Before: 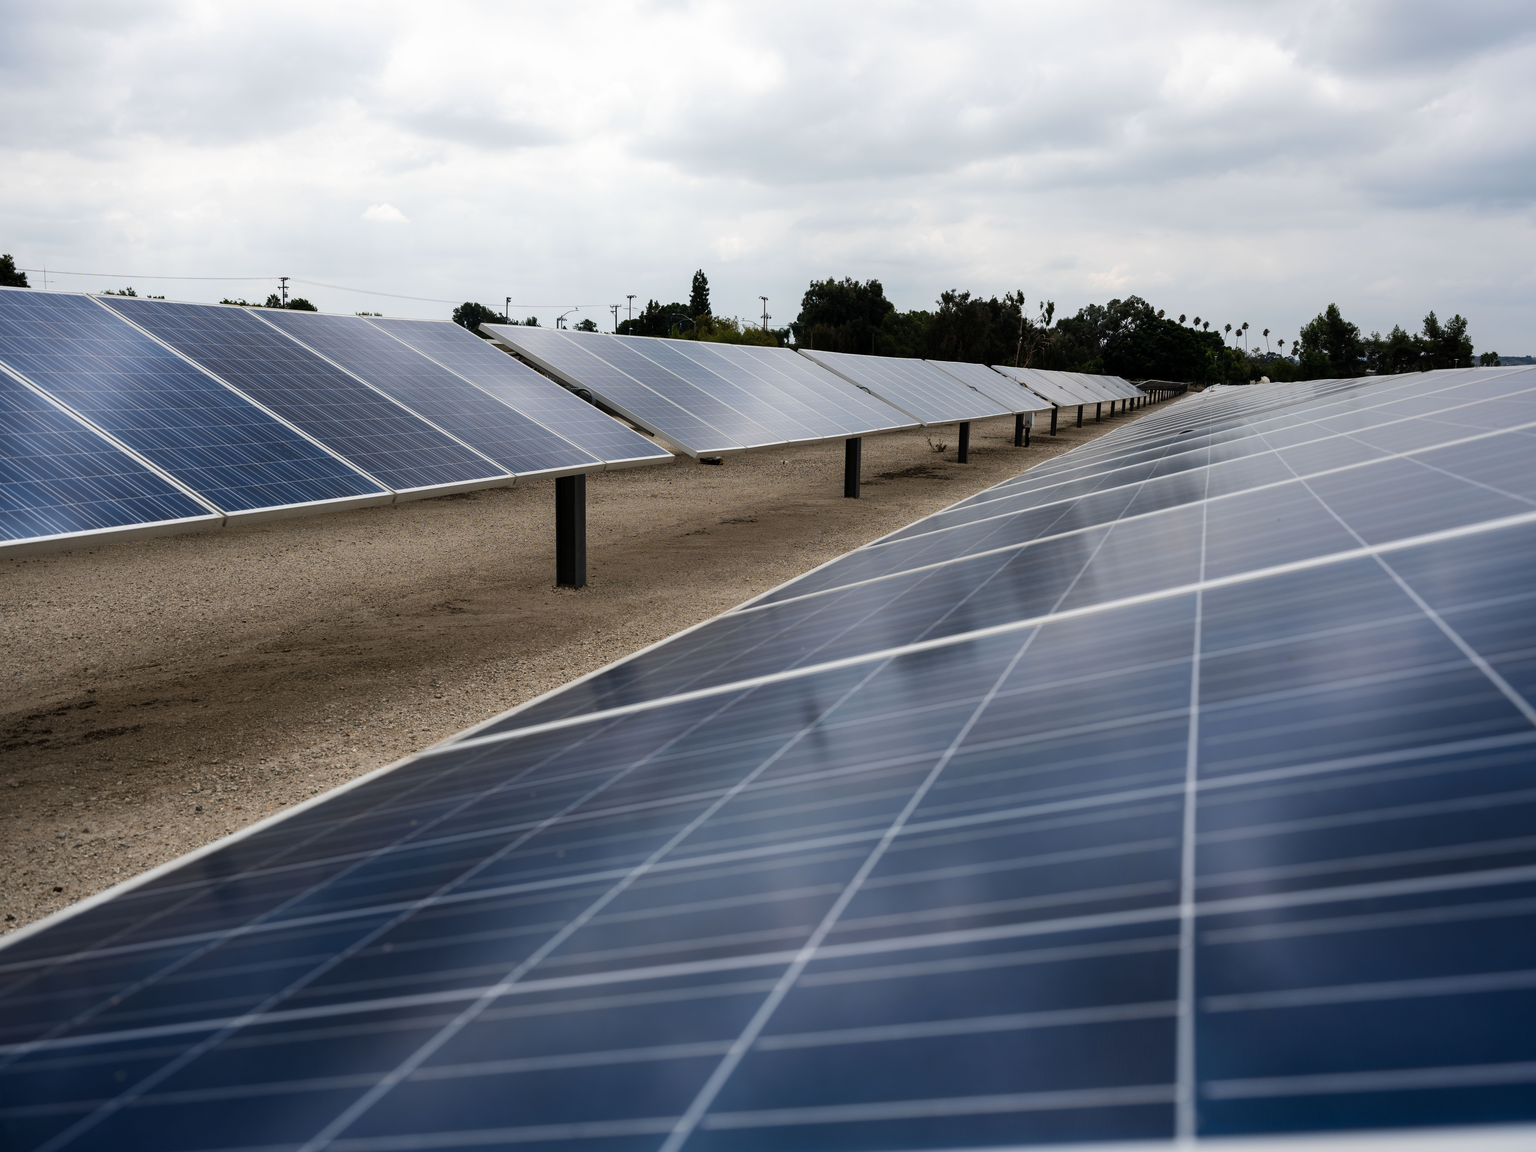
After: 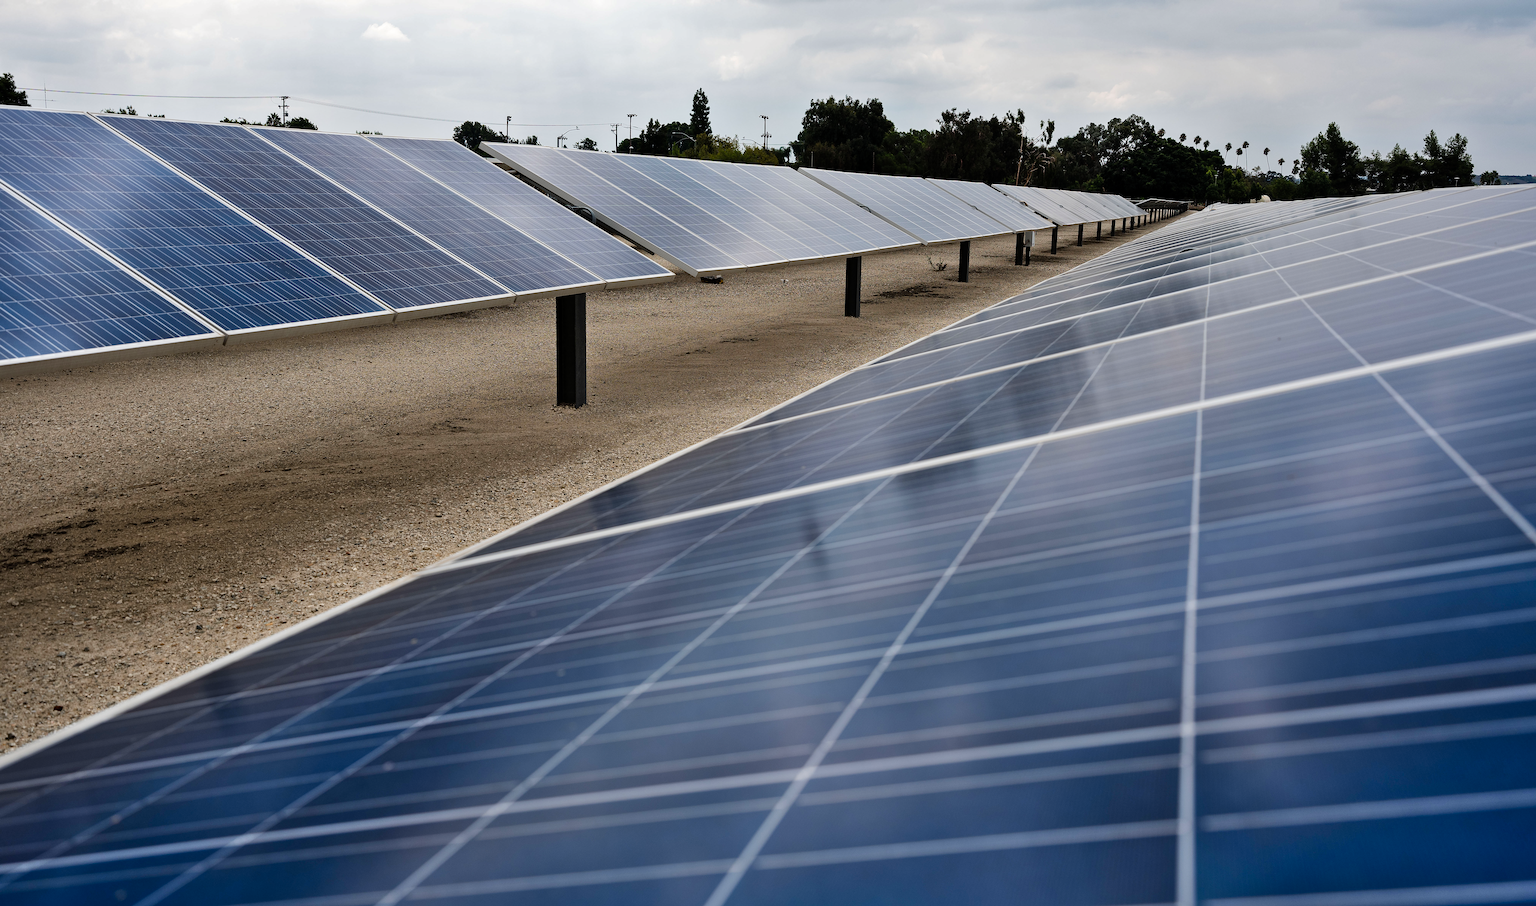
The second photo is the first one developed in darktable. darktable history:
white balance: emerald 1
shadows and highlights: low approximation 0.01, soften with gaussian
haze removal: compatibility mode true, adaptive false
crop and rotate: top 15.774%, bottom 5.506%
sharpen: on, module defaults
tone curve: curves: ch0 [(0, 0) (0.004, 0.002) (0.02, 0.013) (0.218, 0.218) (0.664, 0.718) (0.832, 0.873) (1, 1)], preserve colors none
